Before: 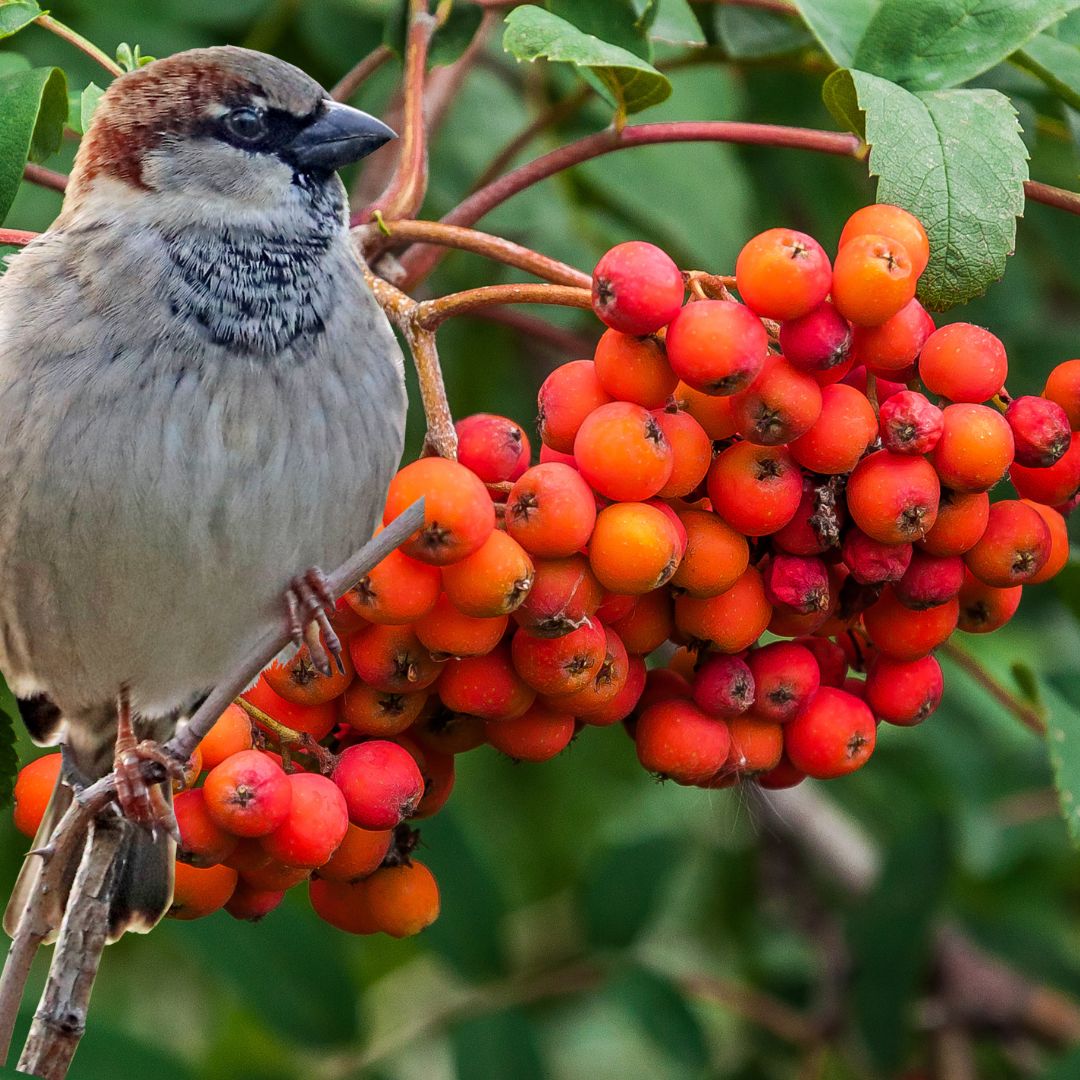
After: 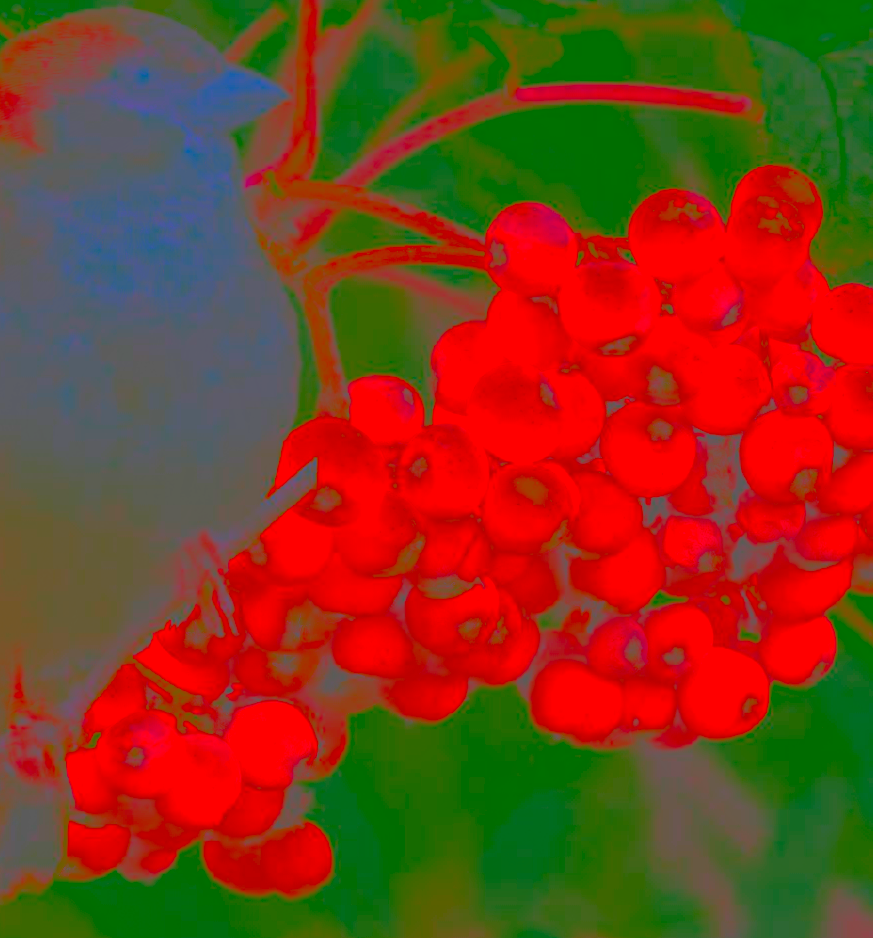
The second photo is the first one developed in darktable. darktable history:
exposure: exposure 0.606 EV, compensate exposure bias true, compensate highlight preservation false
crop: left 9.946%, top 3.655%, right 9.162%, bottom 9.42%
contrast brightness saturation: contrast -0.989, brightness -0.177, saturation 0.75
